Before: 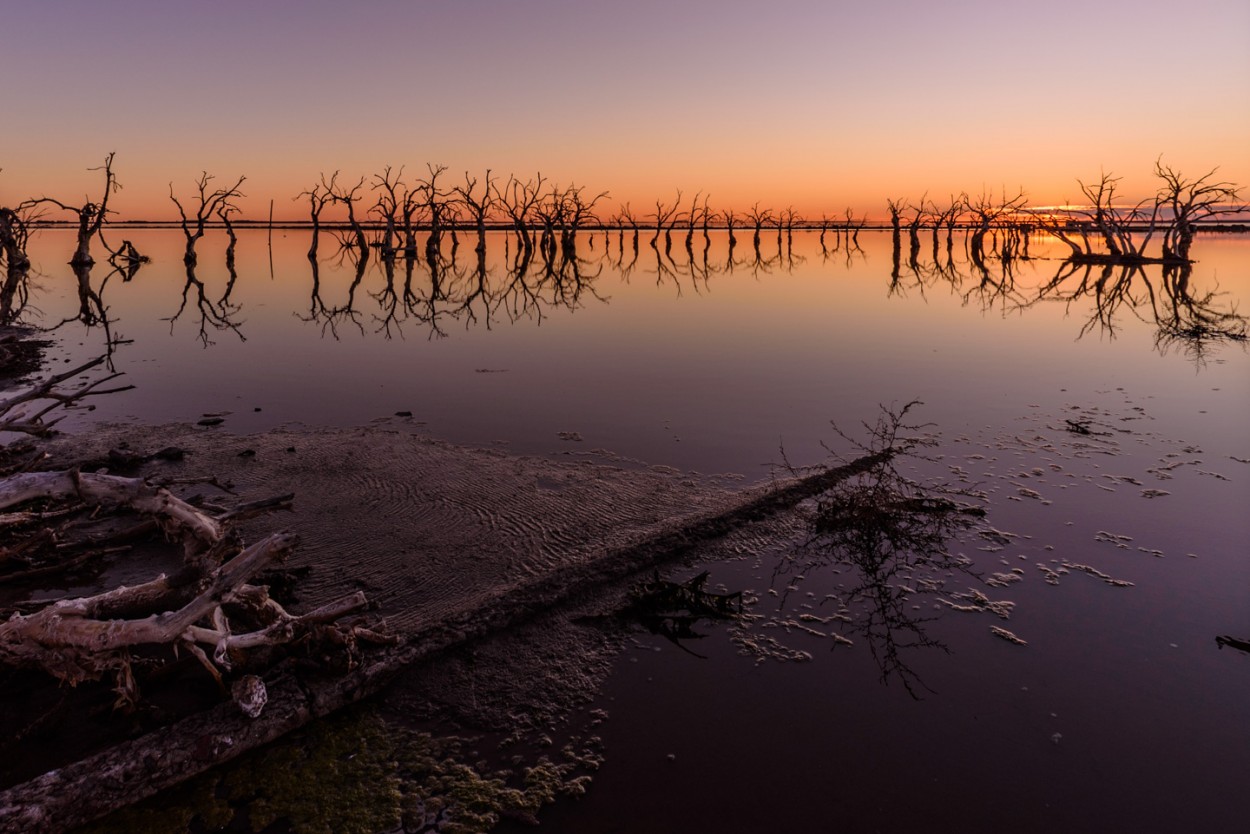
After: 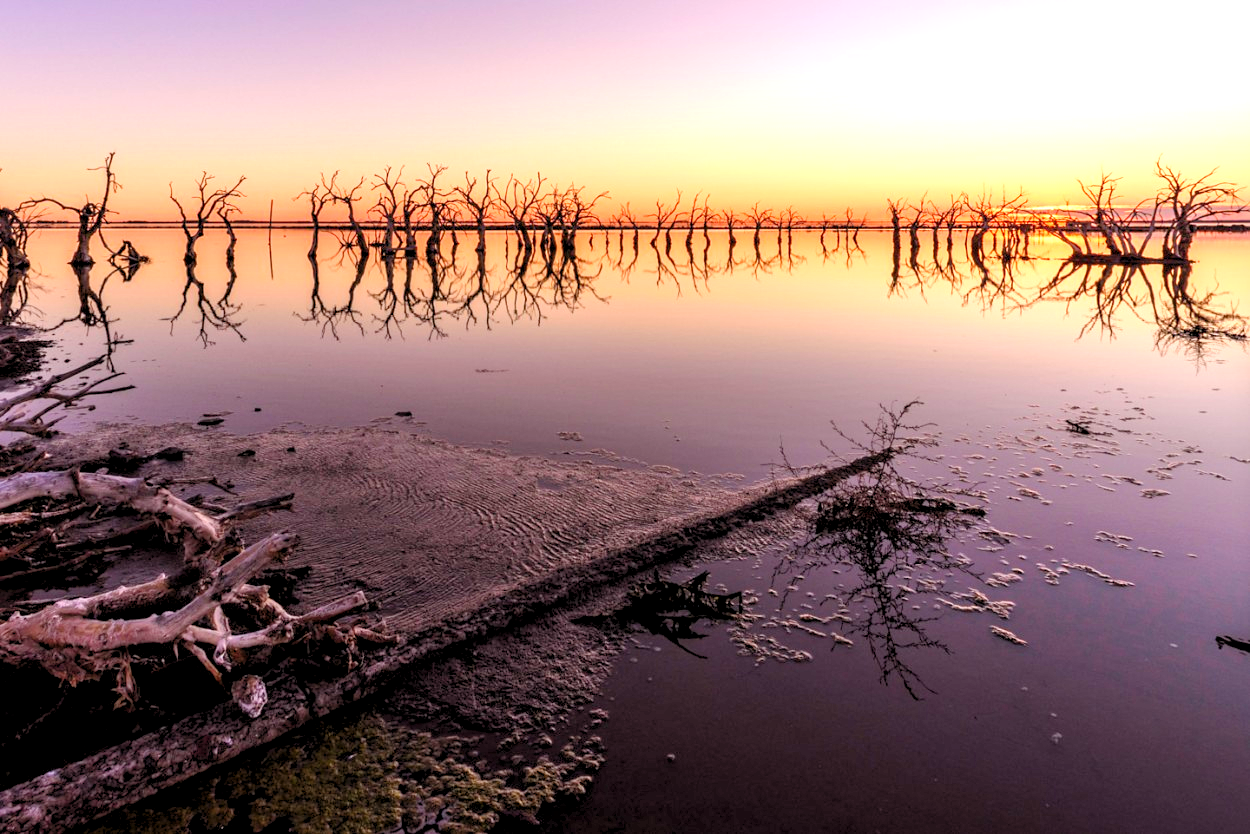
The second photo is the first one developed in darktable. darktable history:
exposure: black level correction 0, exposure 1 EV, compensate highlight preservation false
levels: black 0.047%, levels [0.044, 0.416, 0.908]
local contrast: mode bilateral grid, contrast 20, coarseness 50, detail 119%, midtone range 0.2
